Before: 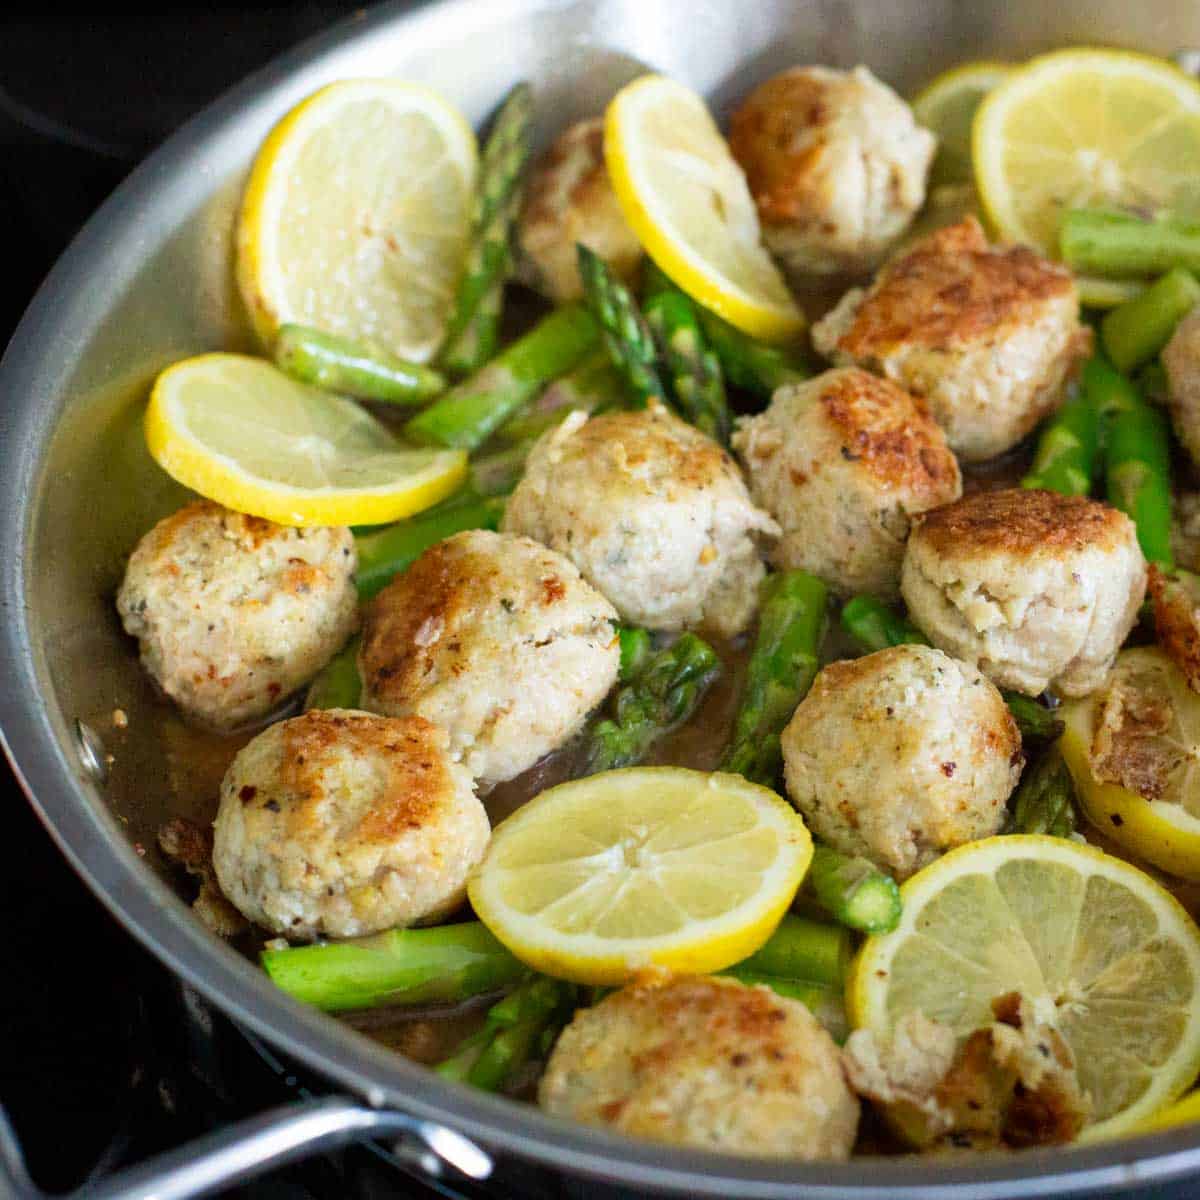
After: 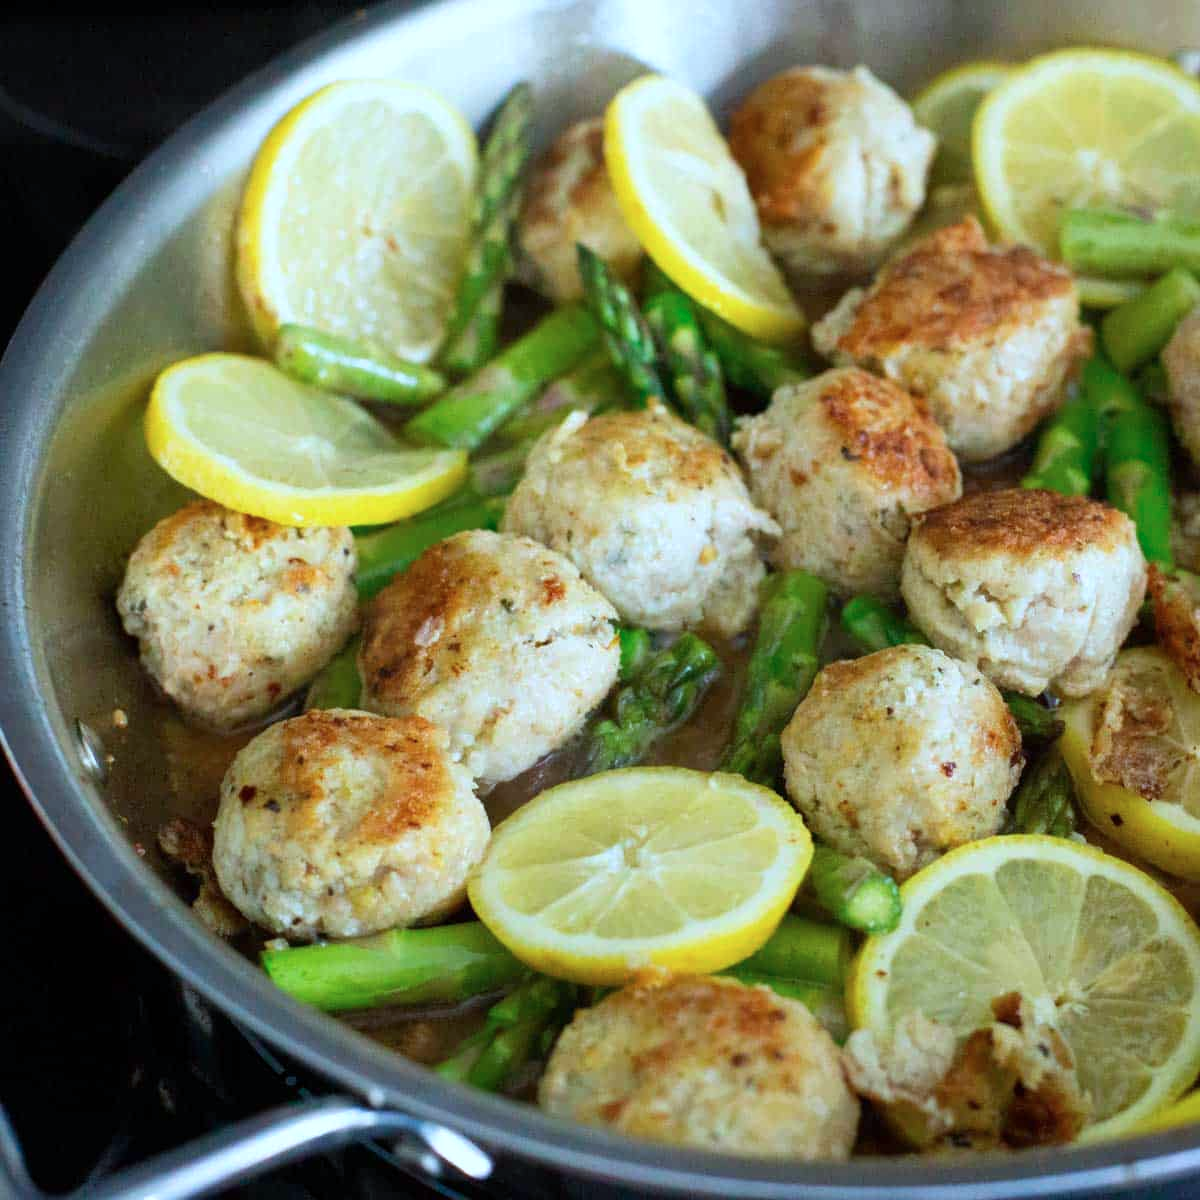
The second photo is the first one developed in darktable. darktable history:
color calibration: gray › normalize channels true, illuminant F (fluorescent), F source F9 (Cool White Deluxe 4150 K) – high CRI, x 0.373, y 0.373, temperature 4148.84 K, gamut compression 0.02
